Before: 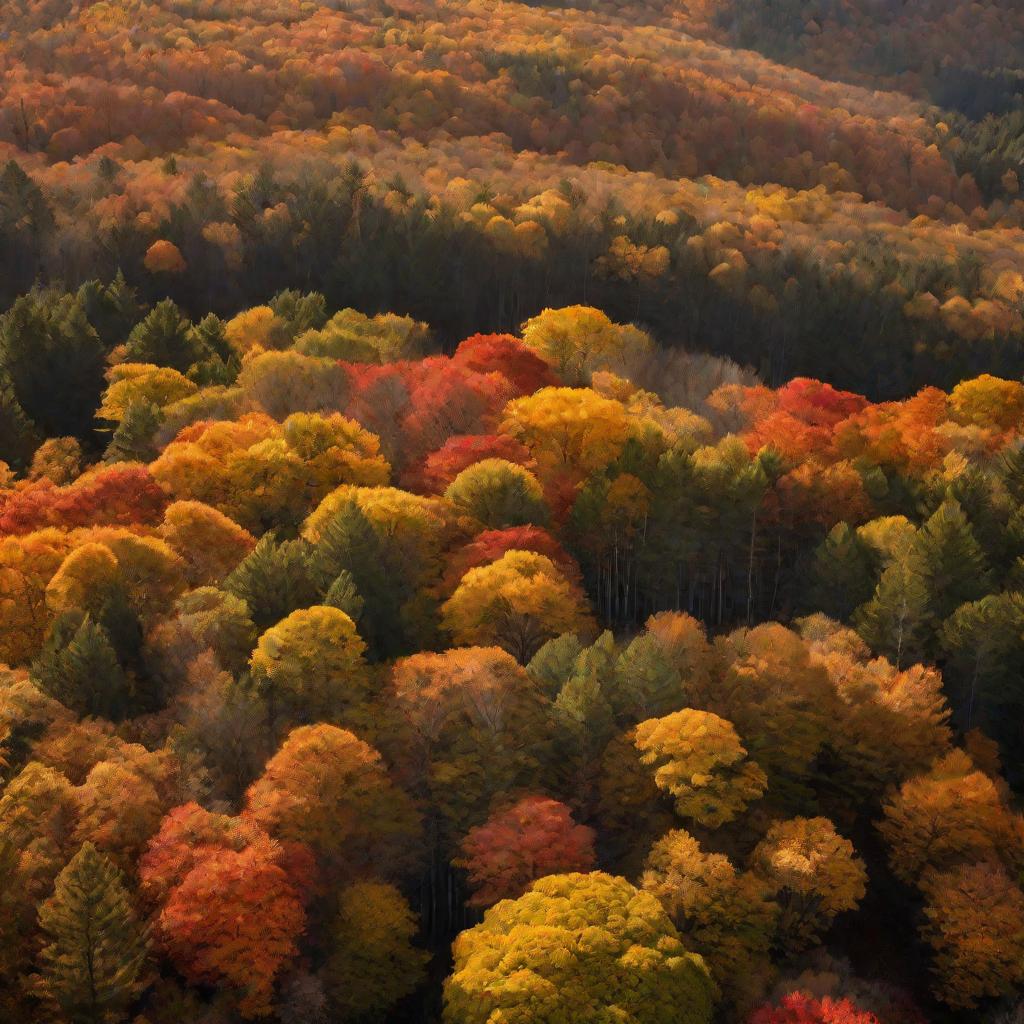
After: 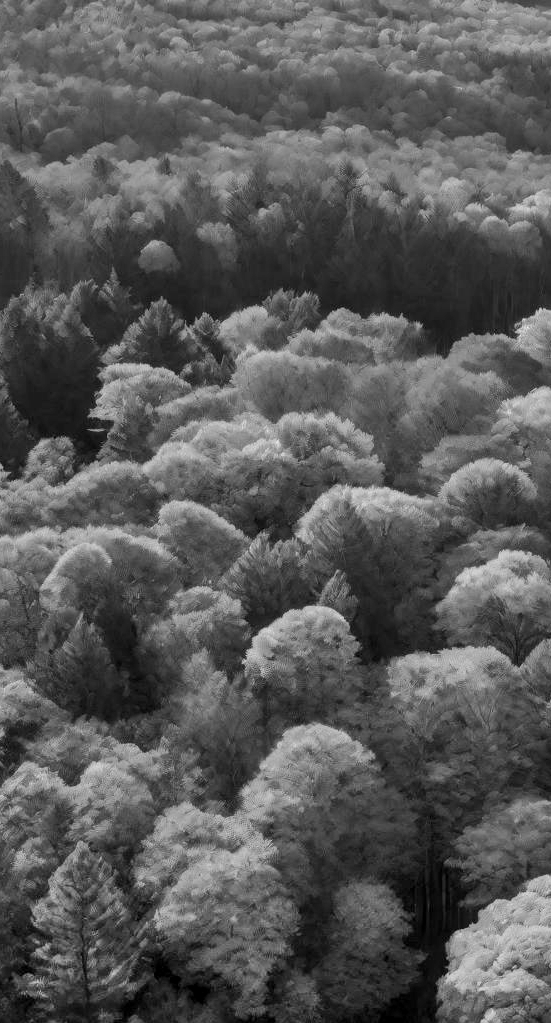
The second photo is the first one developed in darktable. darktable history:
monochrome: on, module defaults
local contrast: on, module defaults
shadows and highlights: shadows 60, highlights -60.23, soften with gaussian
crop: left 0.587%, right 45.588%, bottom 0.086%
